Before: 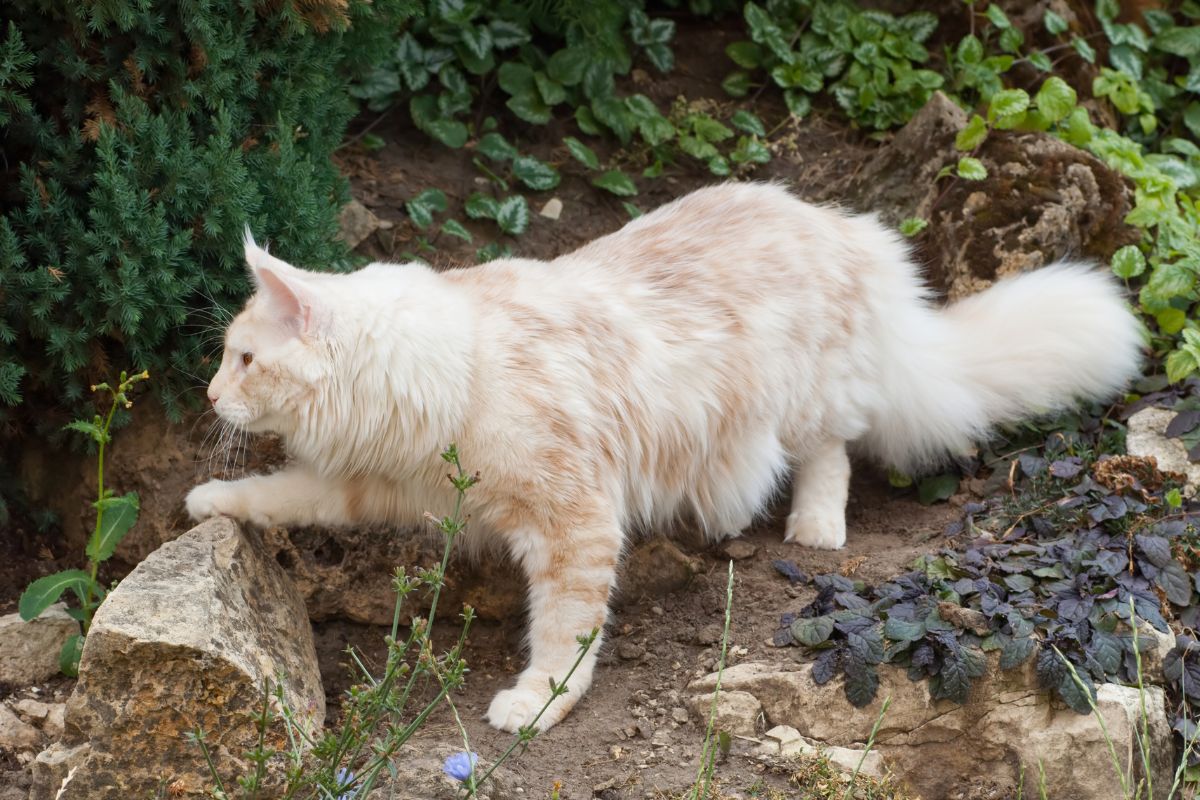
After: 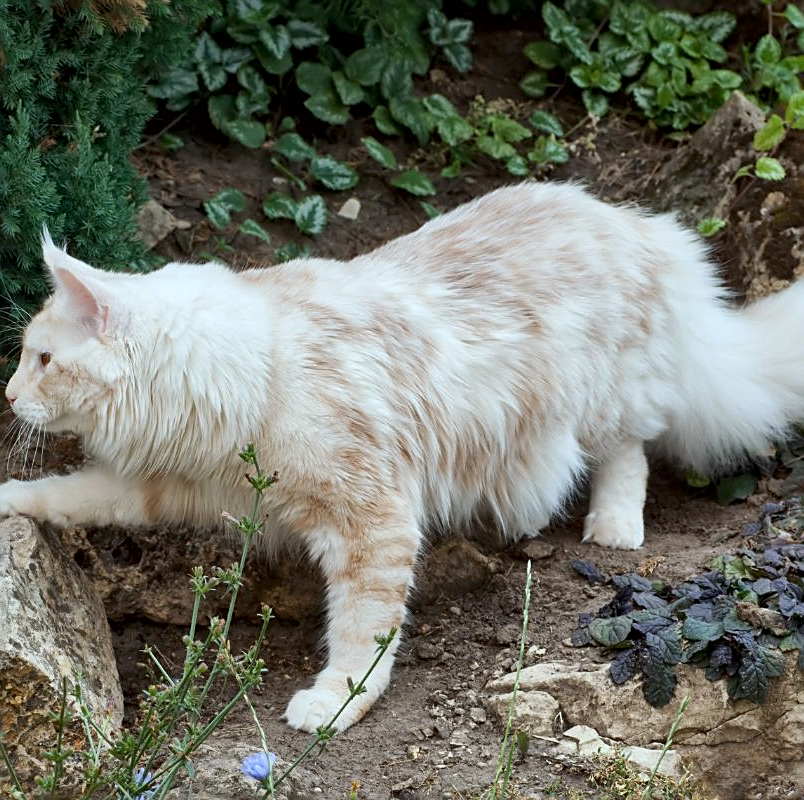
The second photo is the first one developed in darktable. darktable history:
crop: left 16.891%, right 16.105%
exposure: exposure -0.153 EV, compensate highlight preservation false
color calibration: illuminant Planckian (black body), adaptation linear Bradford (ICC v4), x 0.364, y 0.367, temperature 4413.7 K
sharpen: on, module defaults
local contrast: mode bilateral grid, contrast 25, coarseness 61, detail 151%, midtone range 0.2
